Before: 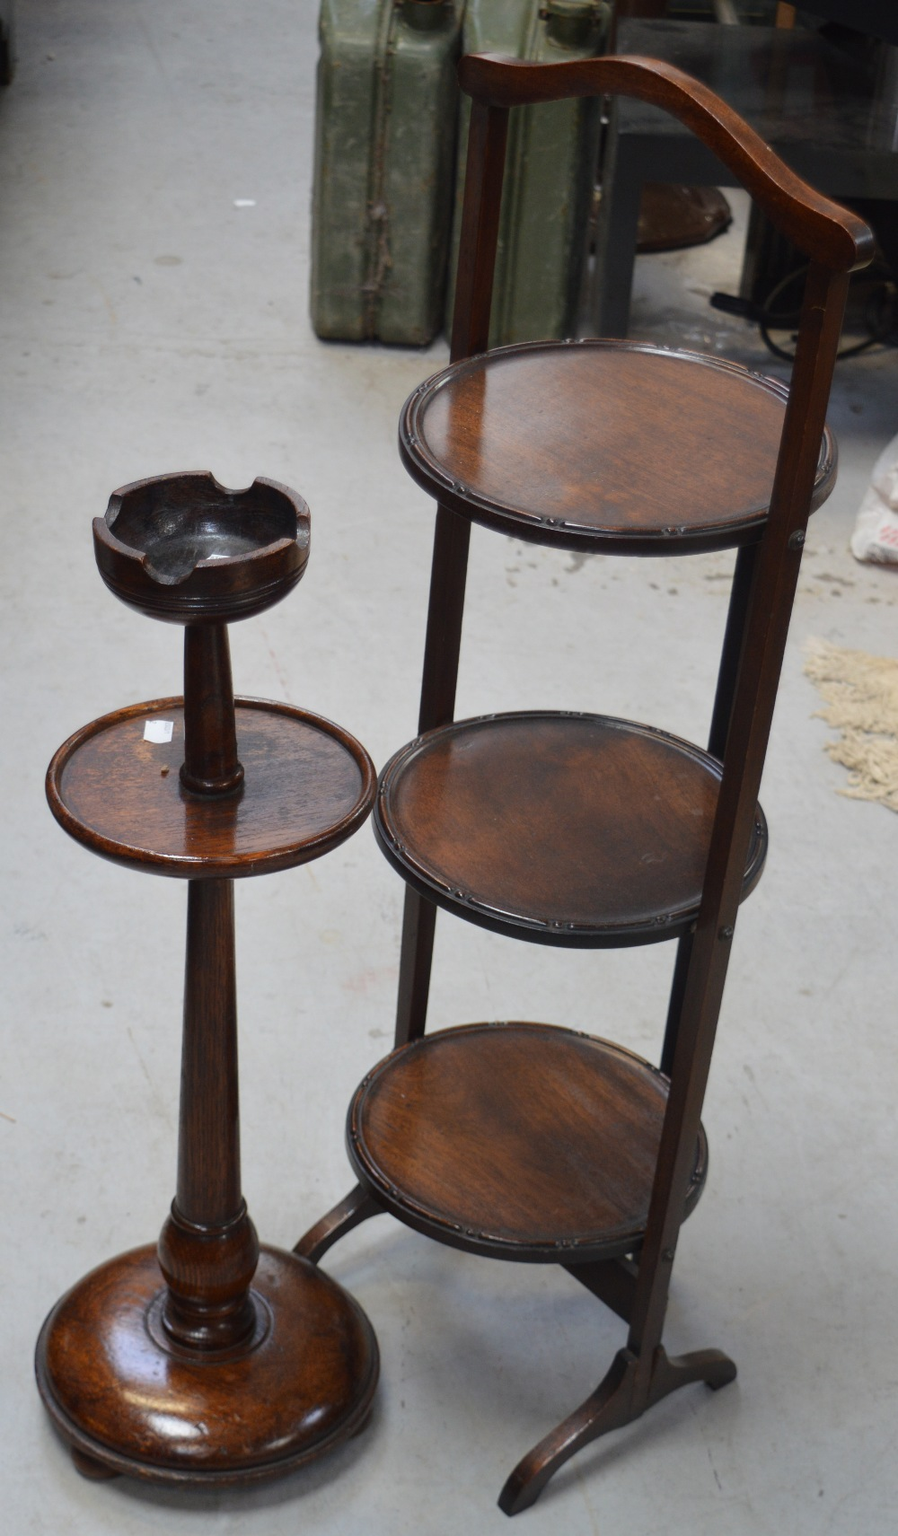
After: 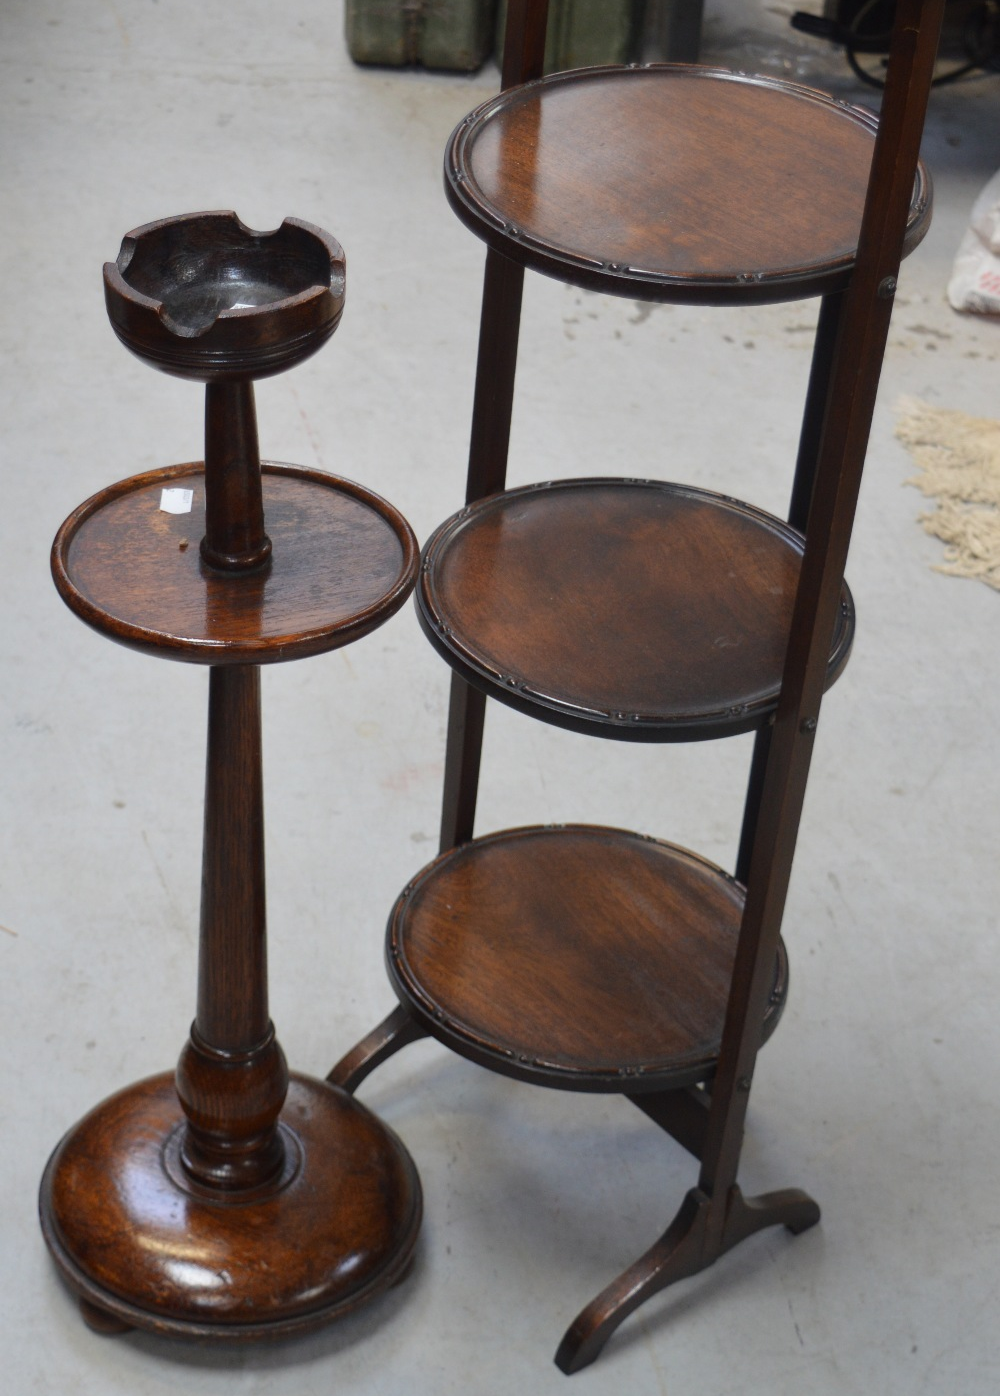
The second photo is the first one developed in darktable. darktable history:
crop and rotate: top 18.359%
